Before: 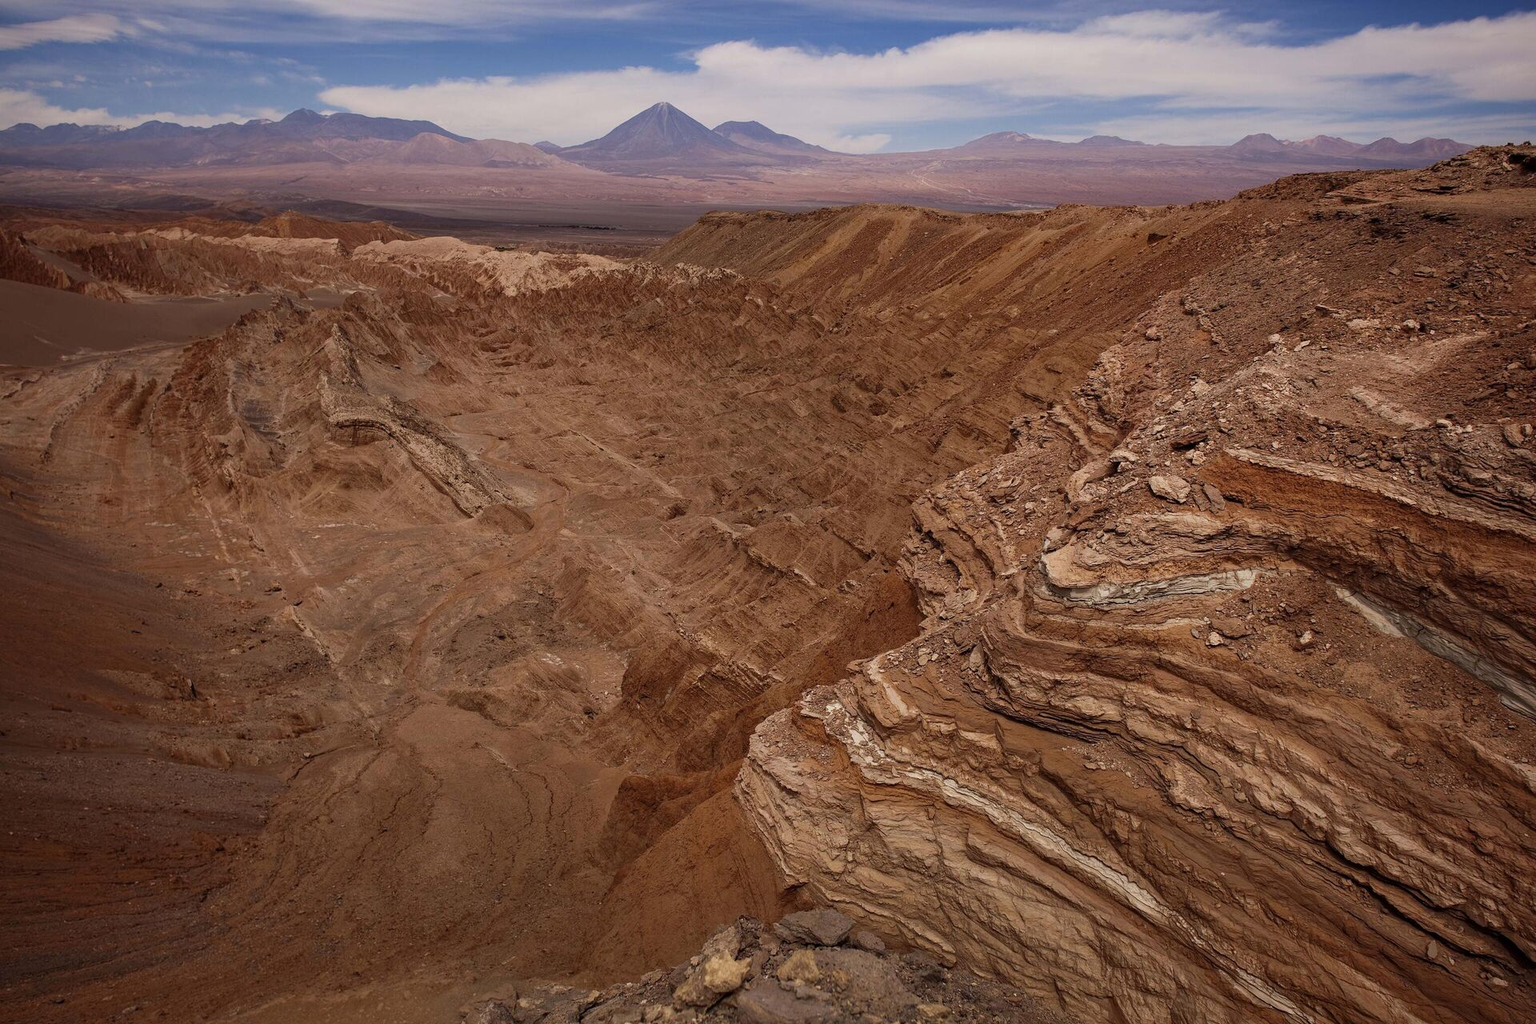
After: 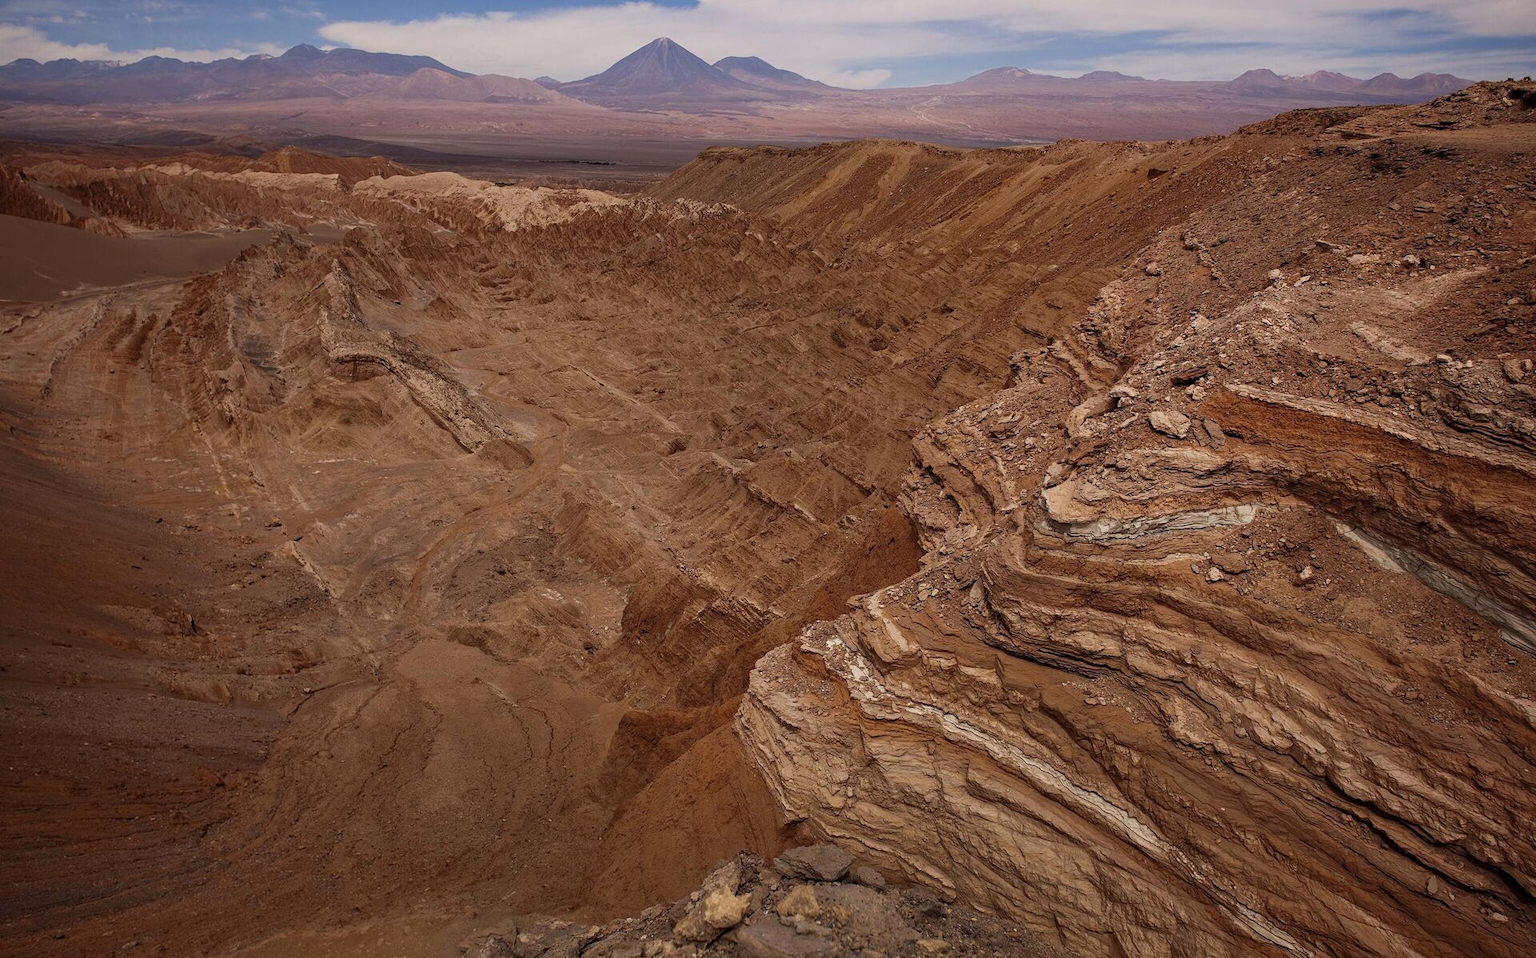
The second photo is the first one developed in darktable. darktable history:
crop and rotate: top 6.334%
